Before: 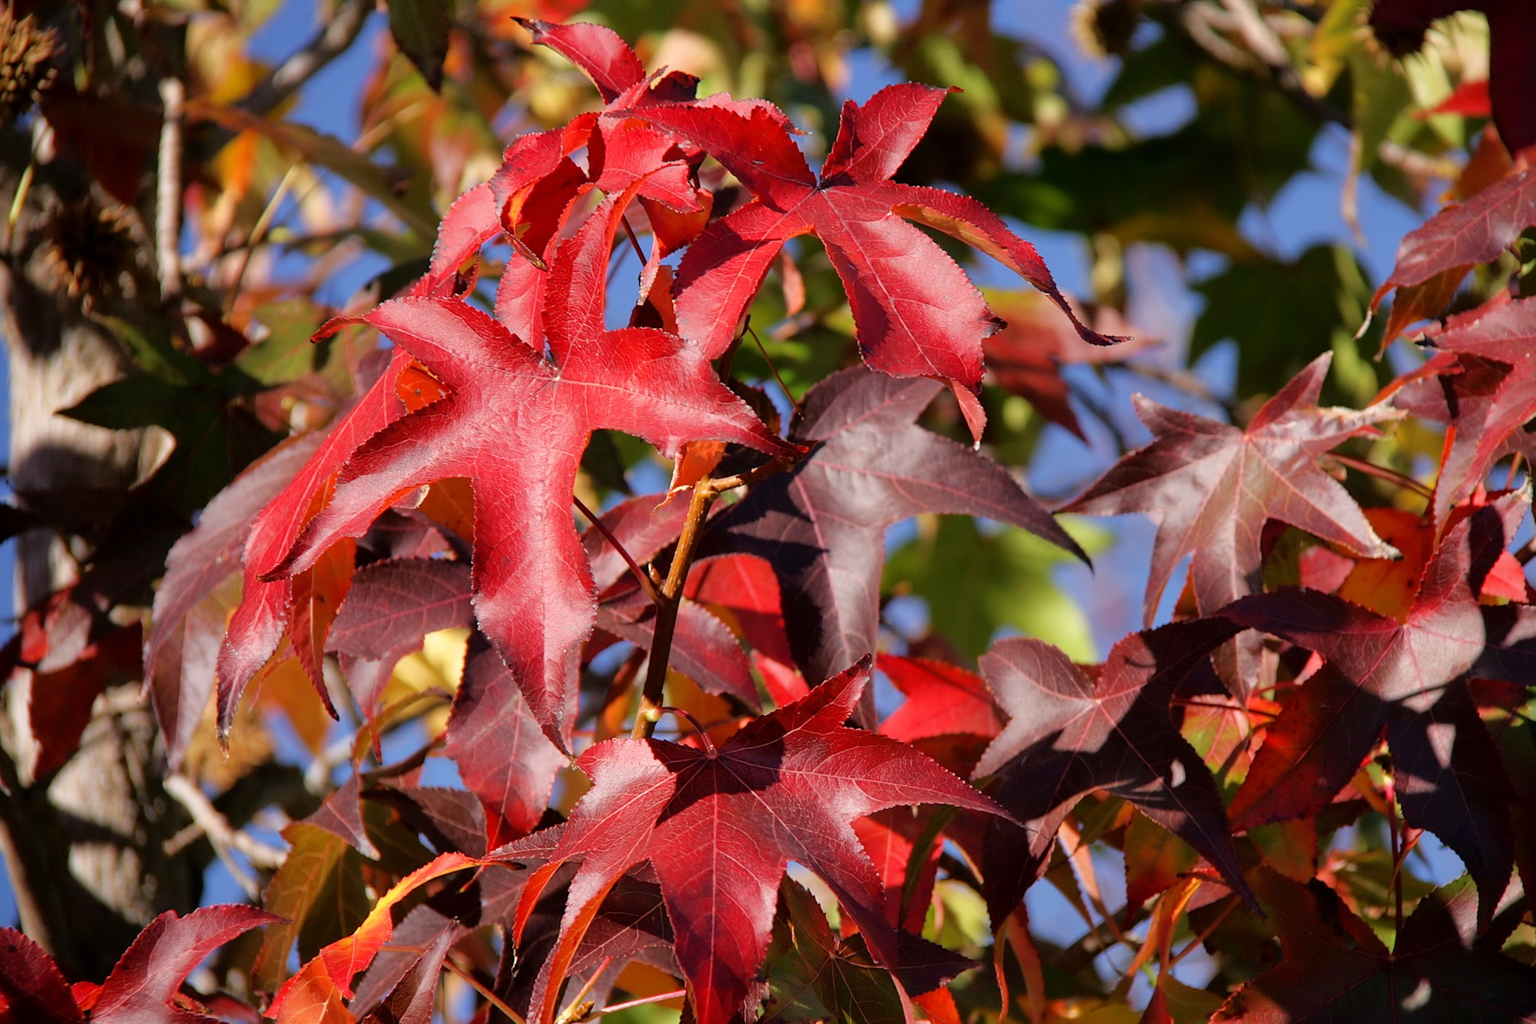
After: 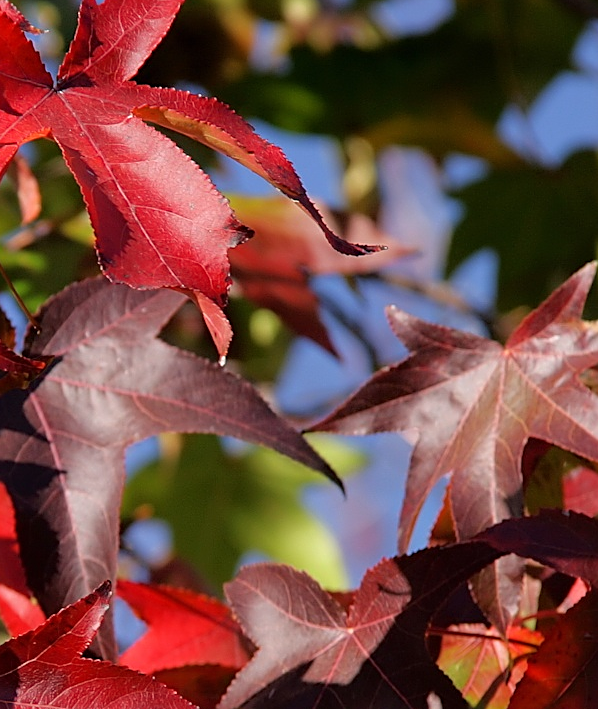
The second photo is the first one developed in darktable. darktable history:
color correction: highlights a* -0.182, highlights b* -0.124
crop and rotate: left 49.936%, top 10.094%, right 13.136%, bottom 24.256%
sharpen: on, module defaults
